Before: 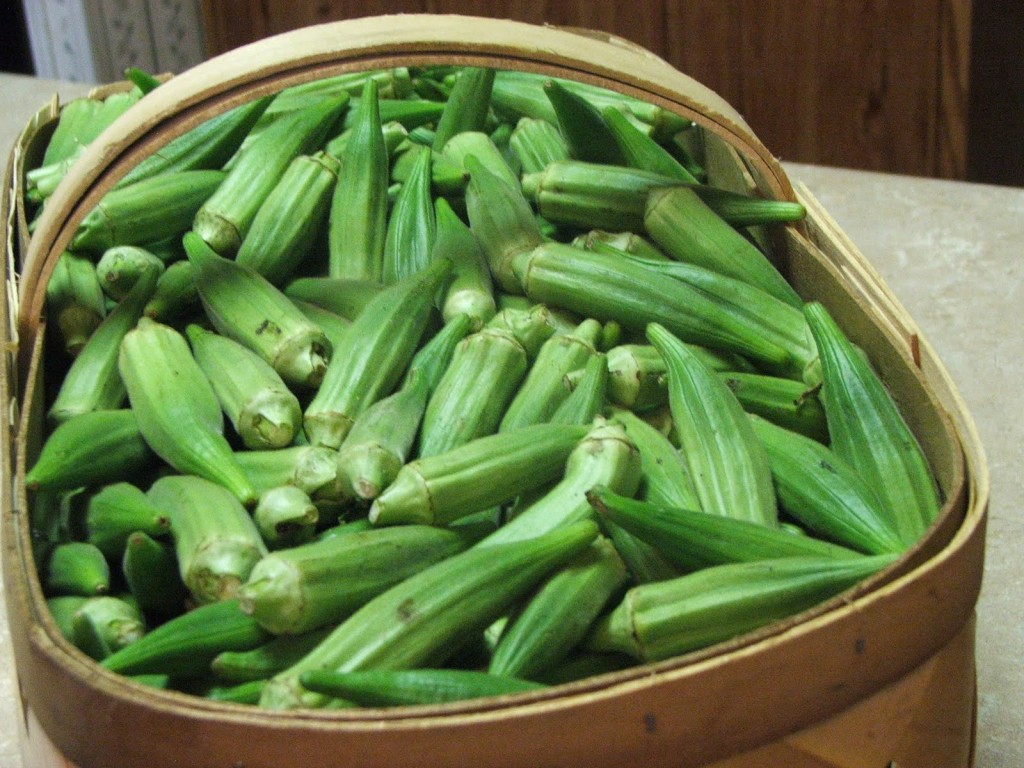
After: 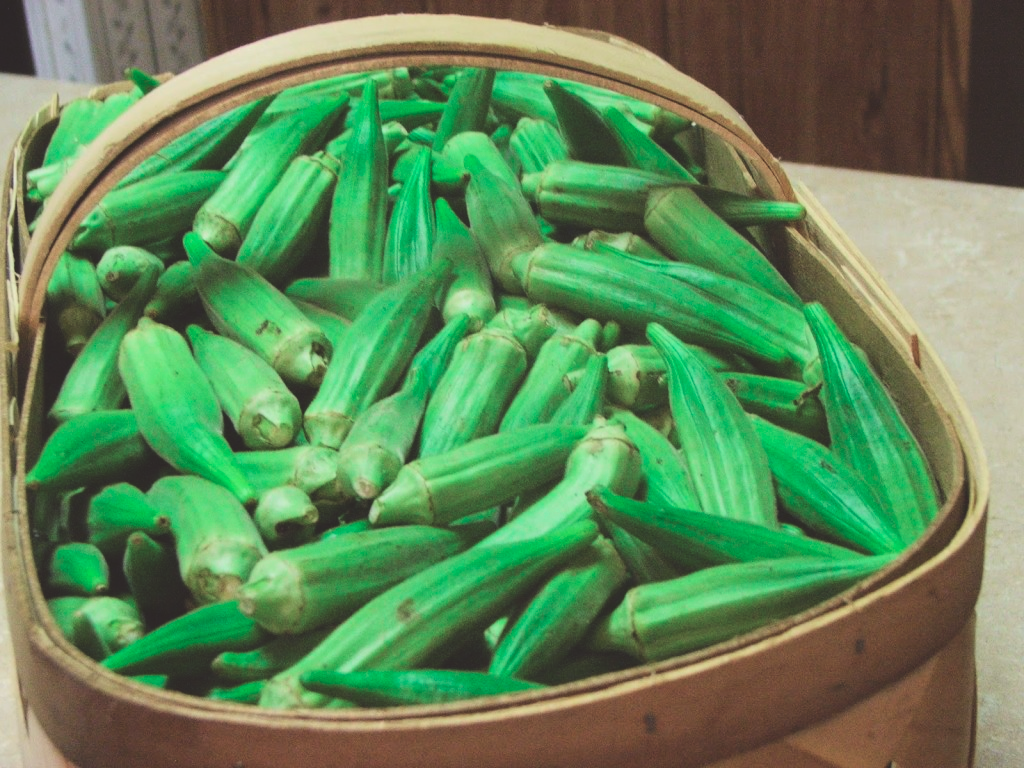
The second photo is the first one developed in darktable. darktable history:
exposure: black level correction -0.03, compensate highlight preservation false
tone curve: curves: ch0 [(0, 0.019) (0.204, 0.162) (0.491, 0.519) (0.748, 0.765) (1, 0.919)]; ch1 [(0, 0) (0.201, 0.113) (0.372, 0.282) (0.443, 0.434) (0.496, 0.504) (0.566, 0.585) (0.761, 0.803) (1, 1)]; ch2 [(0, 0) (0.434, 0.447) (0.483, 0.487) (0.555, 0.563) (0.697, 0.68) (1, 1)], color space Lab, independent channels, preserve colors none
